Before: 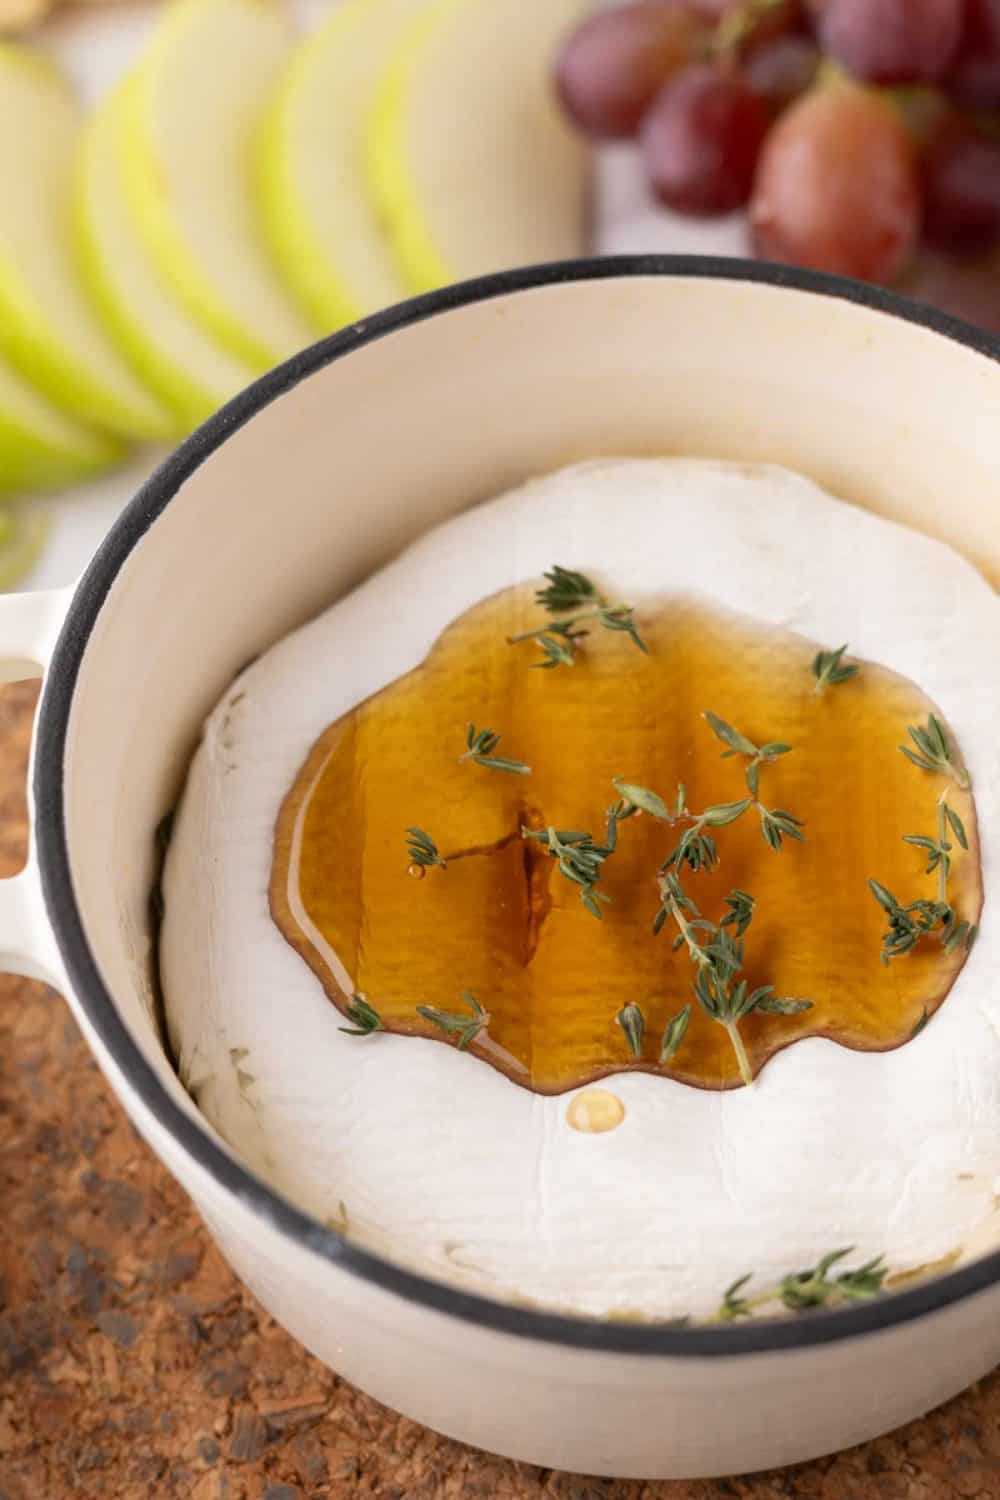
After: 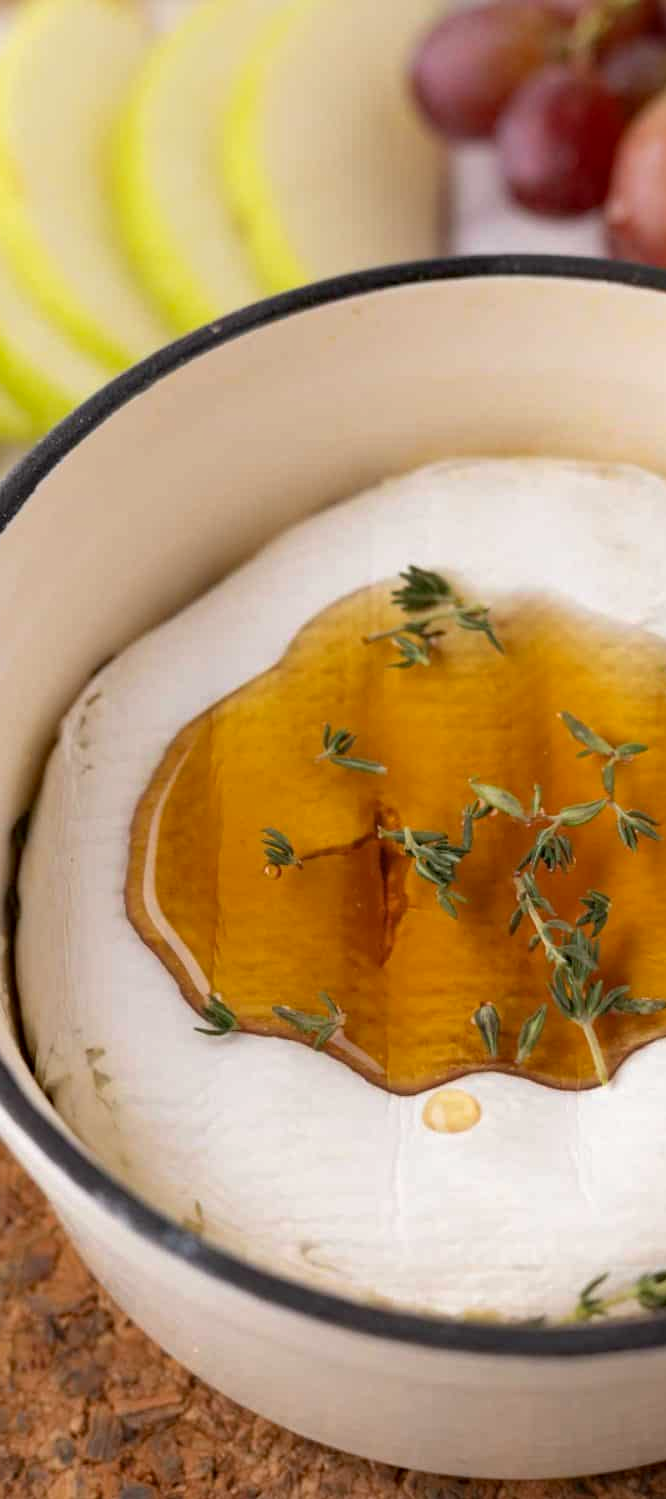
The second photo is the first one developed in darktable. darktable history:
haze removal: compatibility mode true, adaptive false
crop and rotate: left 14.436%, right 18.898%
